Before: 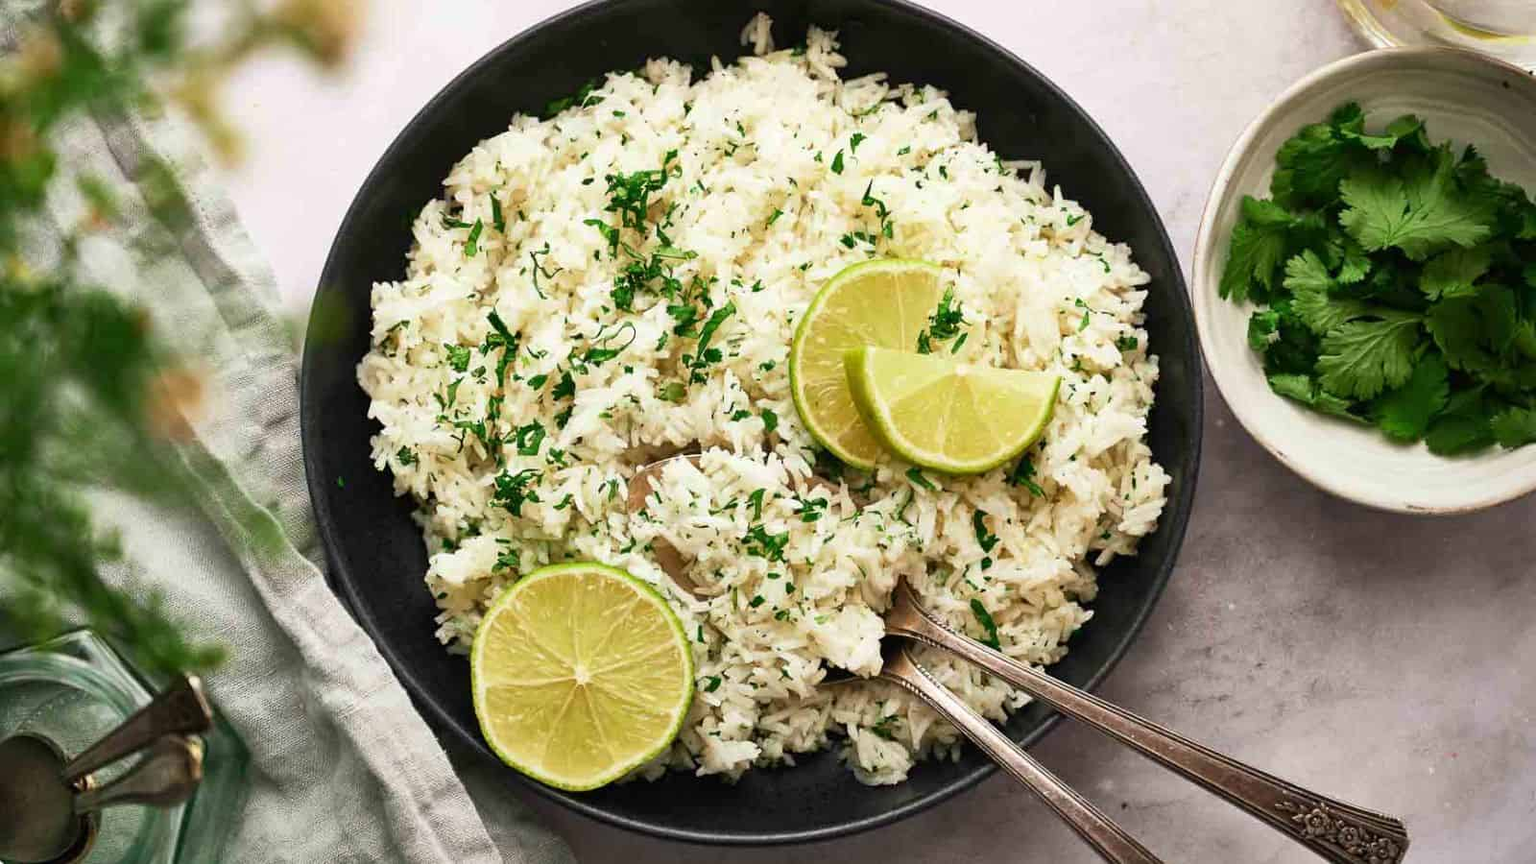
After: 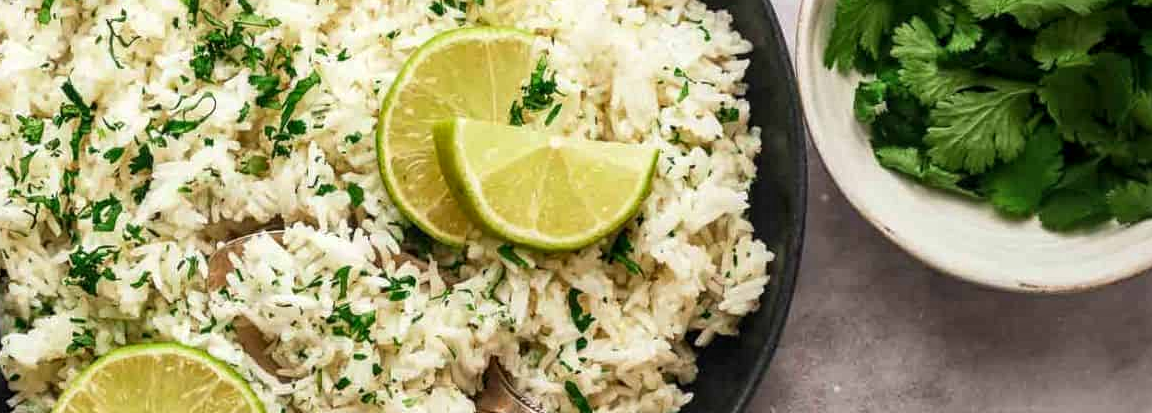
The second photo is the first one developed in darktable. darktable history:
local contrast: on, module defaults
crop and rotate: left 27.938%, top 27.046%, bottom 27.046%
